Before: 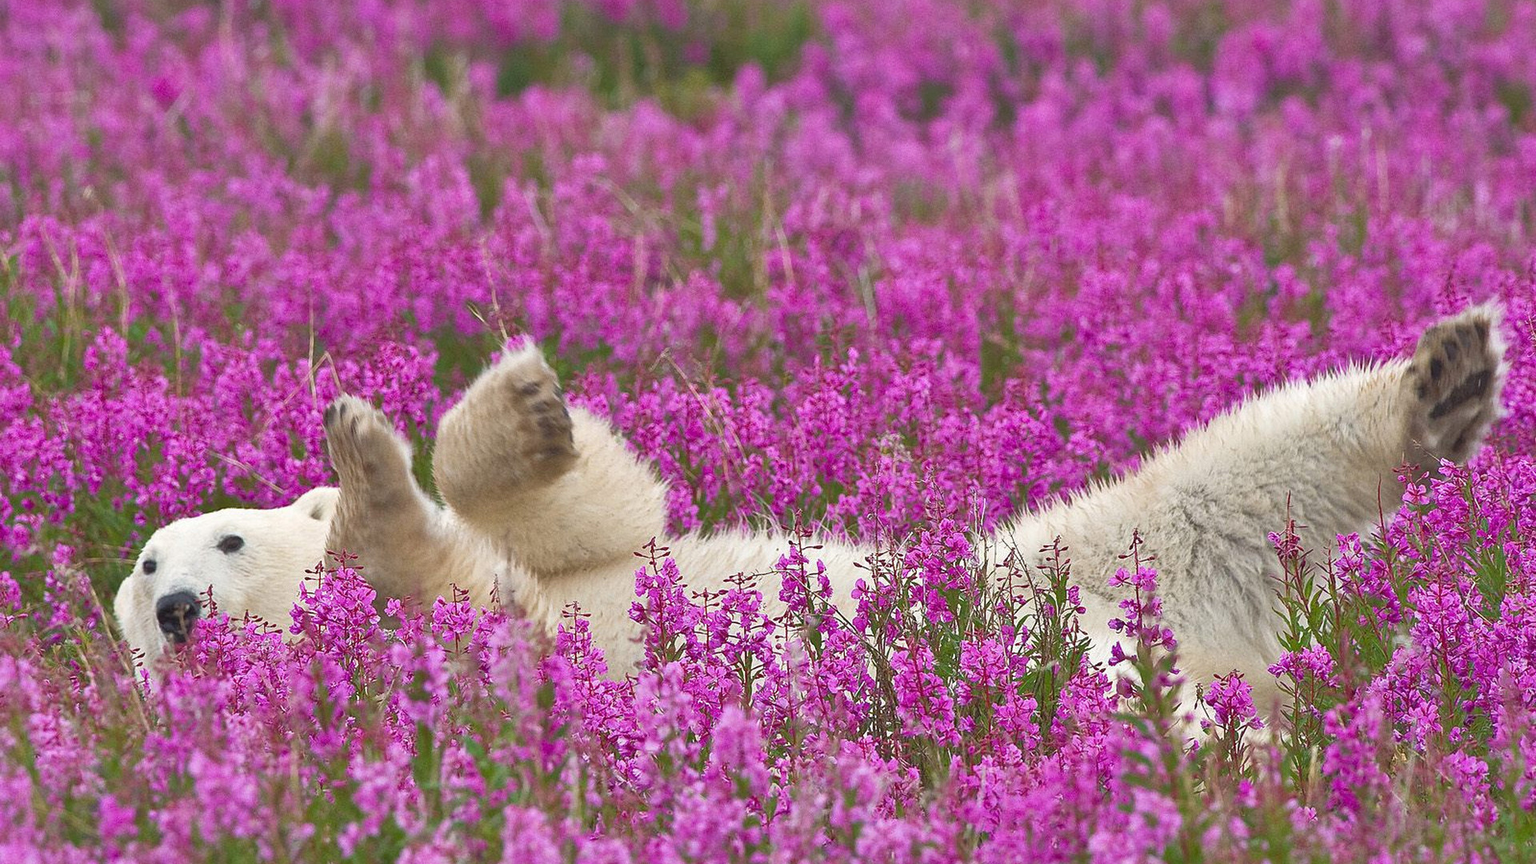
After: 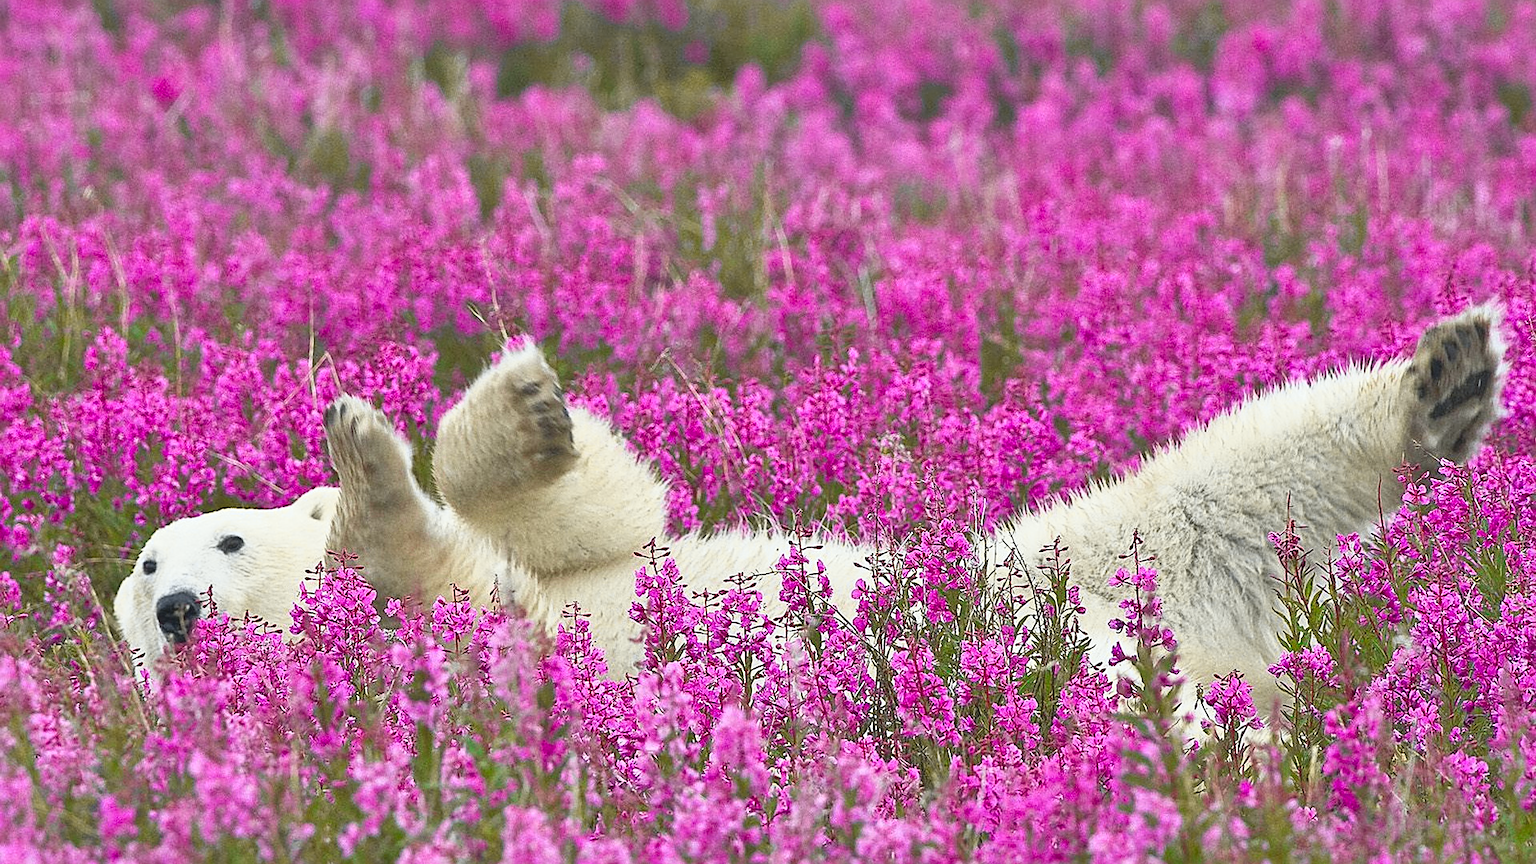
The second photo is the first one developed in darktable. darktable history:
tone curve: curves: ch0 [(0, 0.074) (0.129, 0.136) (0.285, 0.301) (0.689, 0.764) (0.854, 0.926) (0.987, 0.977)]; ch1 [(0, 0) (0.337, 0.249) (0.434, 0.437) (0.485, 0.491) (0.515, 0.495) (0.566, 0.57) (0.625, 0.625) (0.764, 0.806) (1, 1)]; ch2 [(0, 0) (0.314, 0.301) (0.401, 0.411) (0.505, 0.499) (0.54, 0.54) (0.608, 0.613) (0.706, 0.735) (1, 1)], color space Lab, independent channels, preserve colors none
sharpen: on, module defaults
